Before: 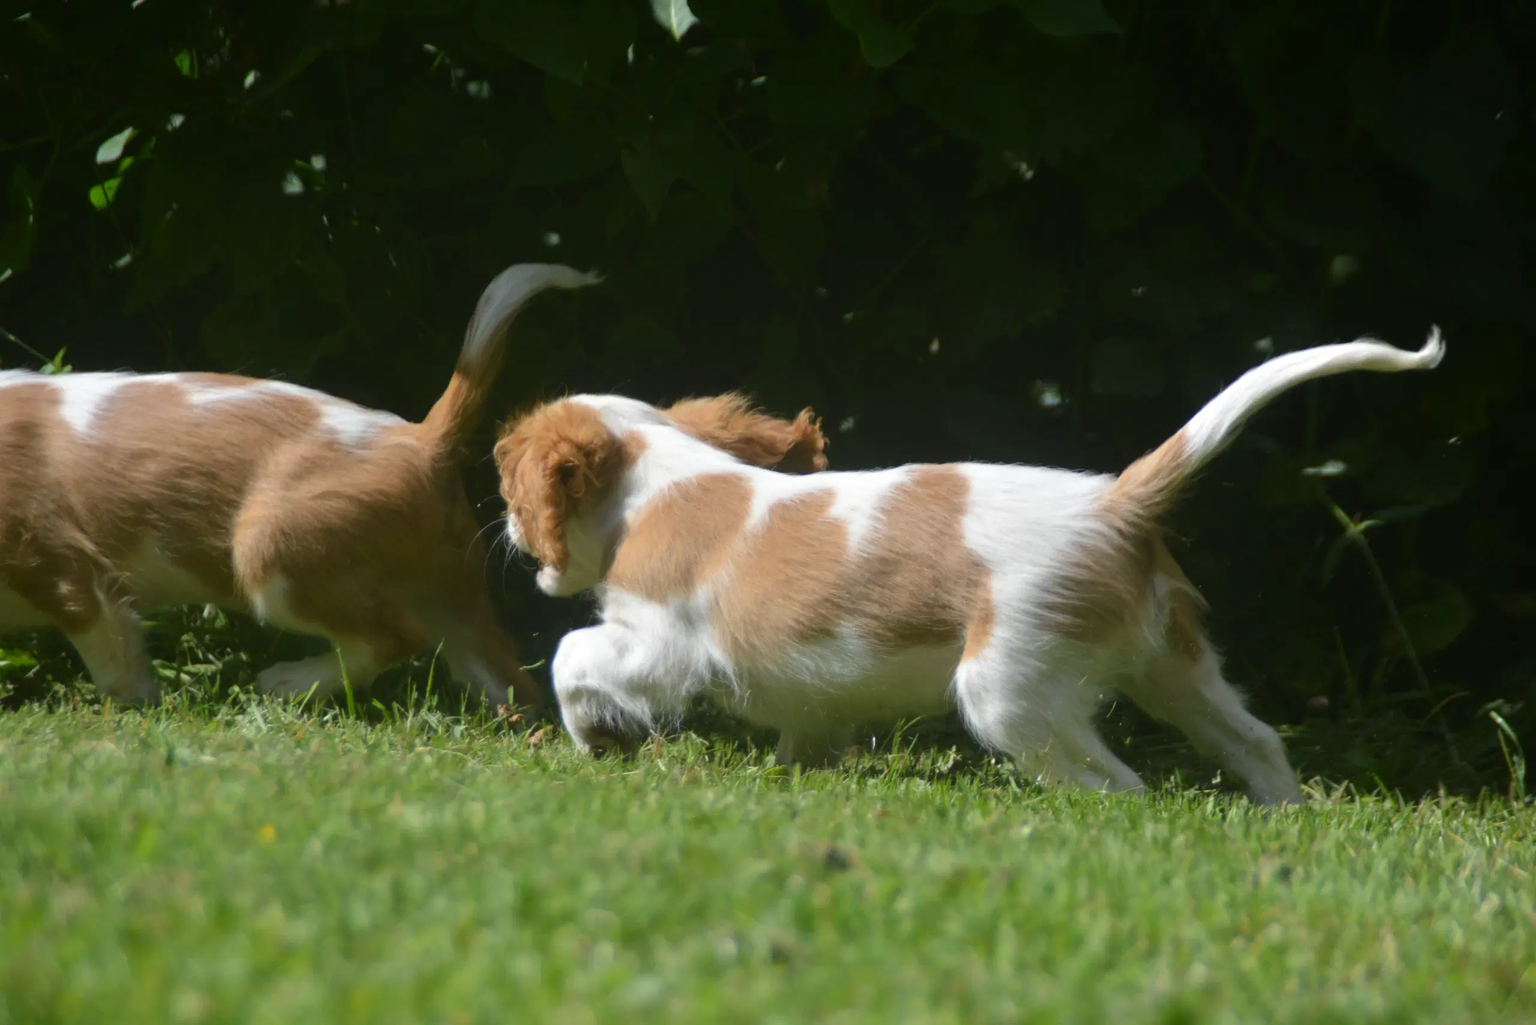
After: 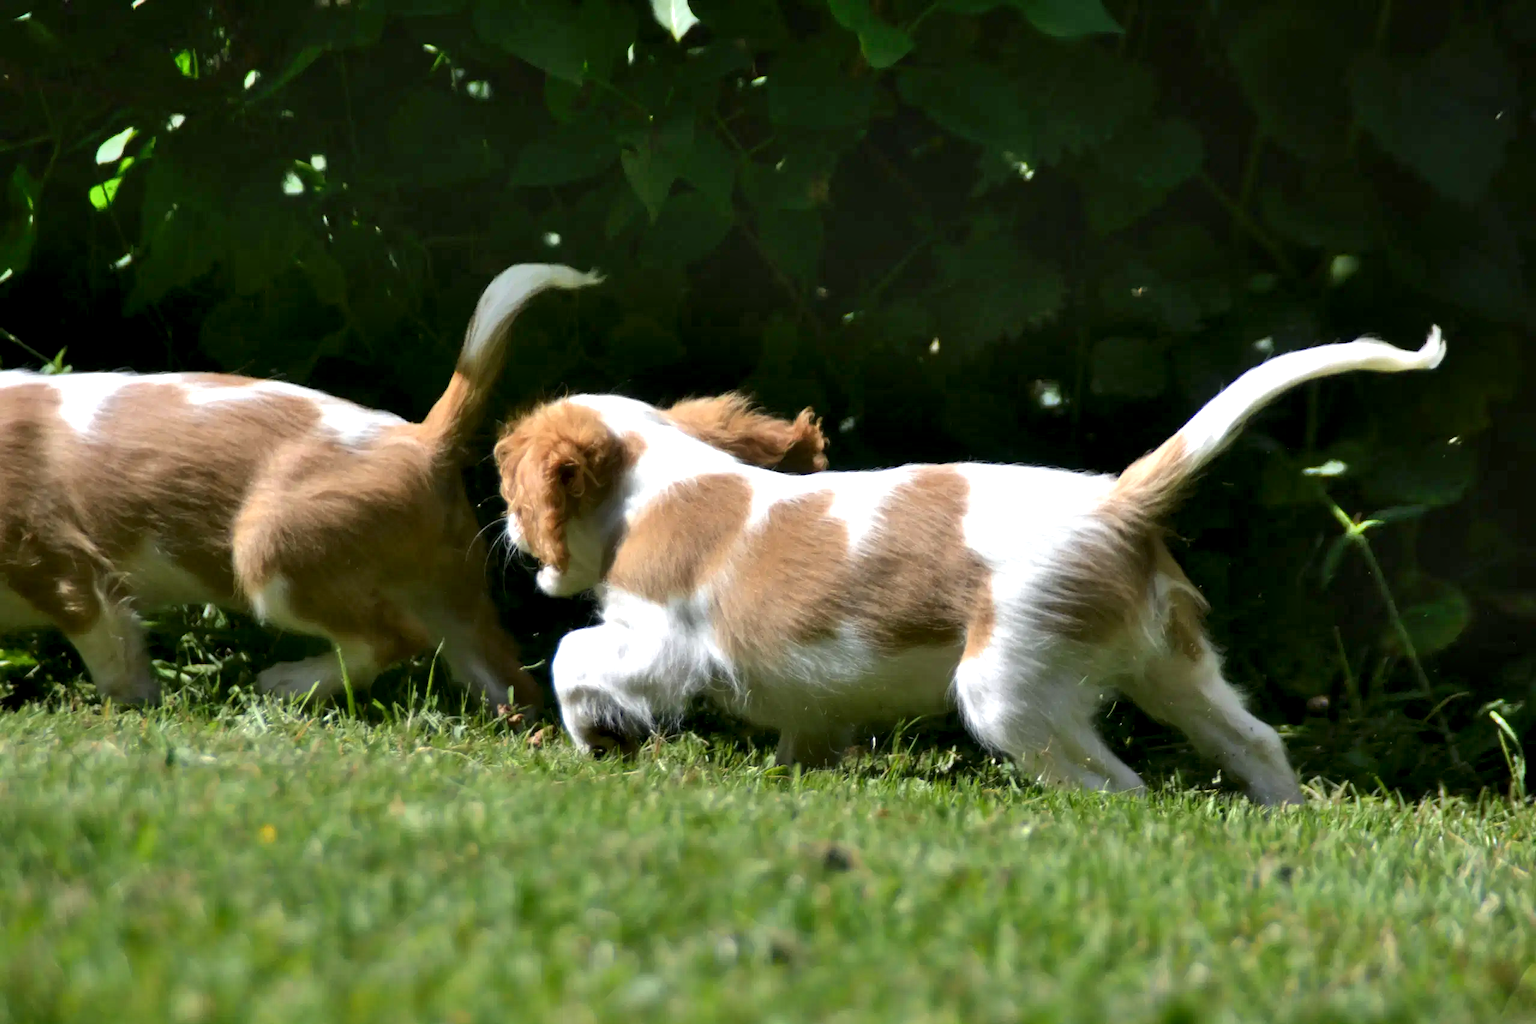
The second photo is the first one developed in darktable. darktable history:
shadows and highlights: low approximation 0.01, soften with gaussian
contrast equalizer: octaves 7, y [[0.6 ×6], [0.55 ×6], [0 ×6], [0 ×6], [0 ×6]]
